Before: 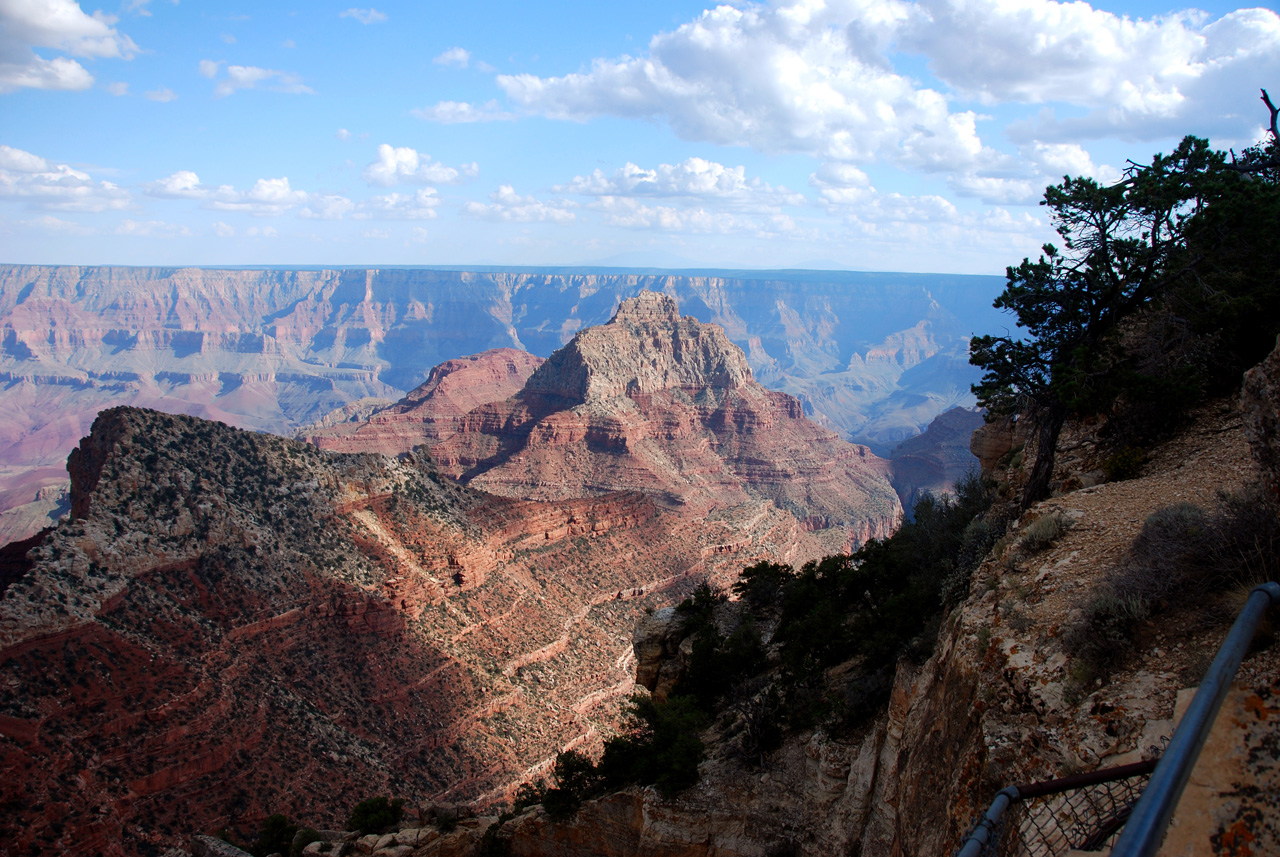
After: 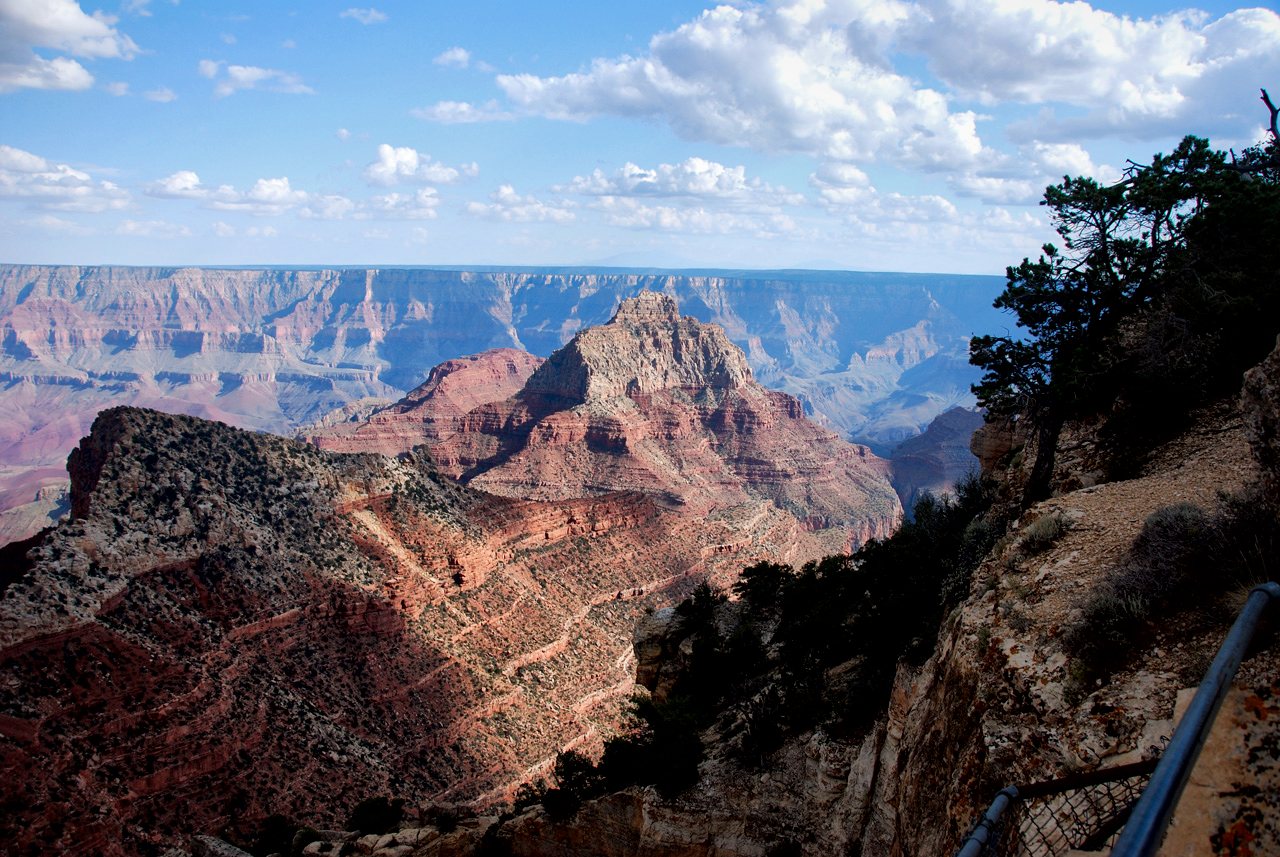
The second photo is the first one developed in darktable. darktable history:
filmic rgb: black relative exposure -11.33 EV, white relative exposure 3.26 EV, hardness 6.72
contrast brightness saturation: saturation 0.134
local contrast: mode bilateral grid, contrast 21, coarseness 49, detail 162%, midtone range 0.2
